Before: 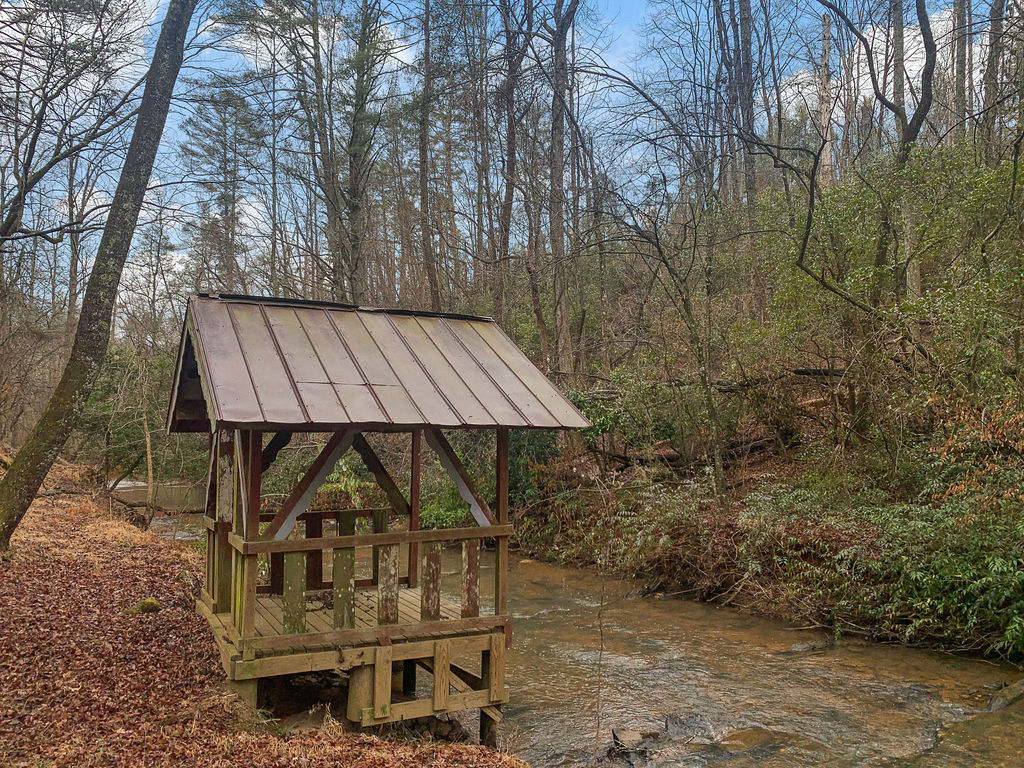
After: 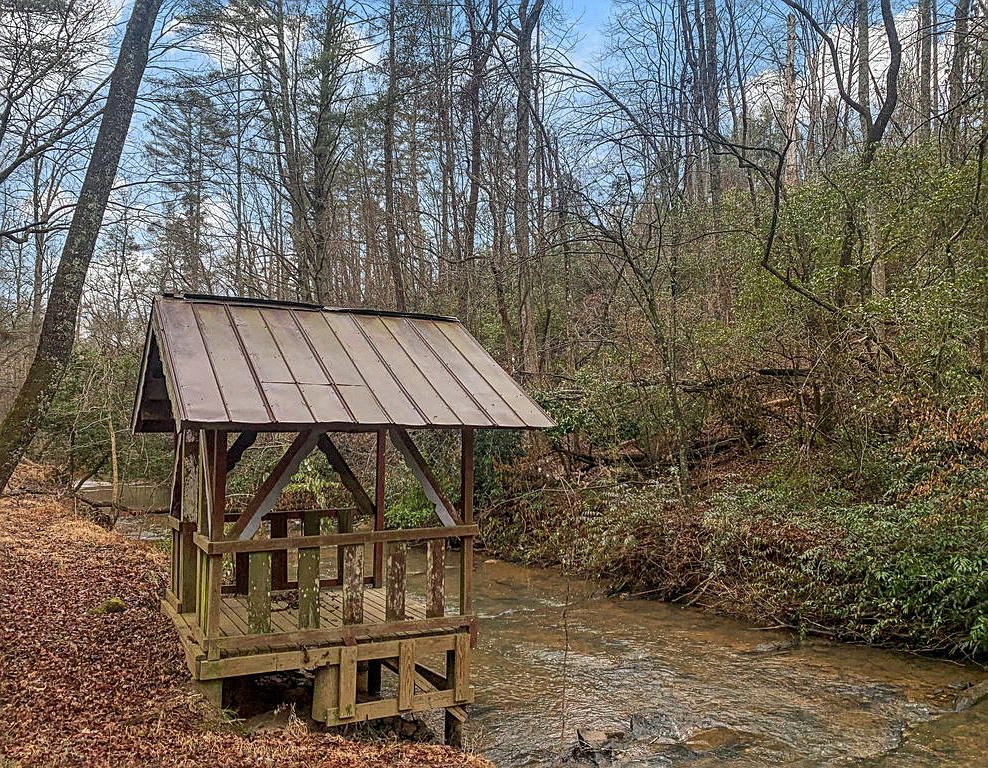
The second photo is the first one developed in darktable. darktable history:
crop and rotate: left 3.474%
local contrast: on, module defaults
sharpen: on, module defaults
